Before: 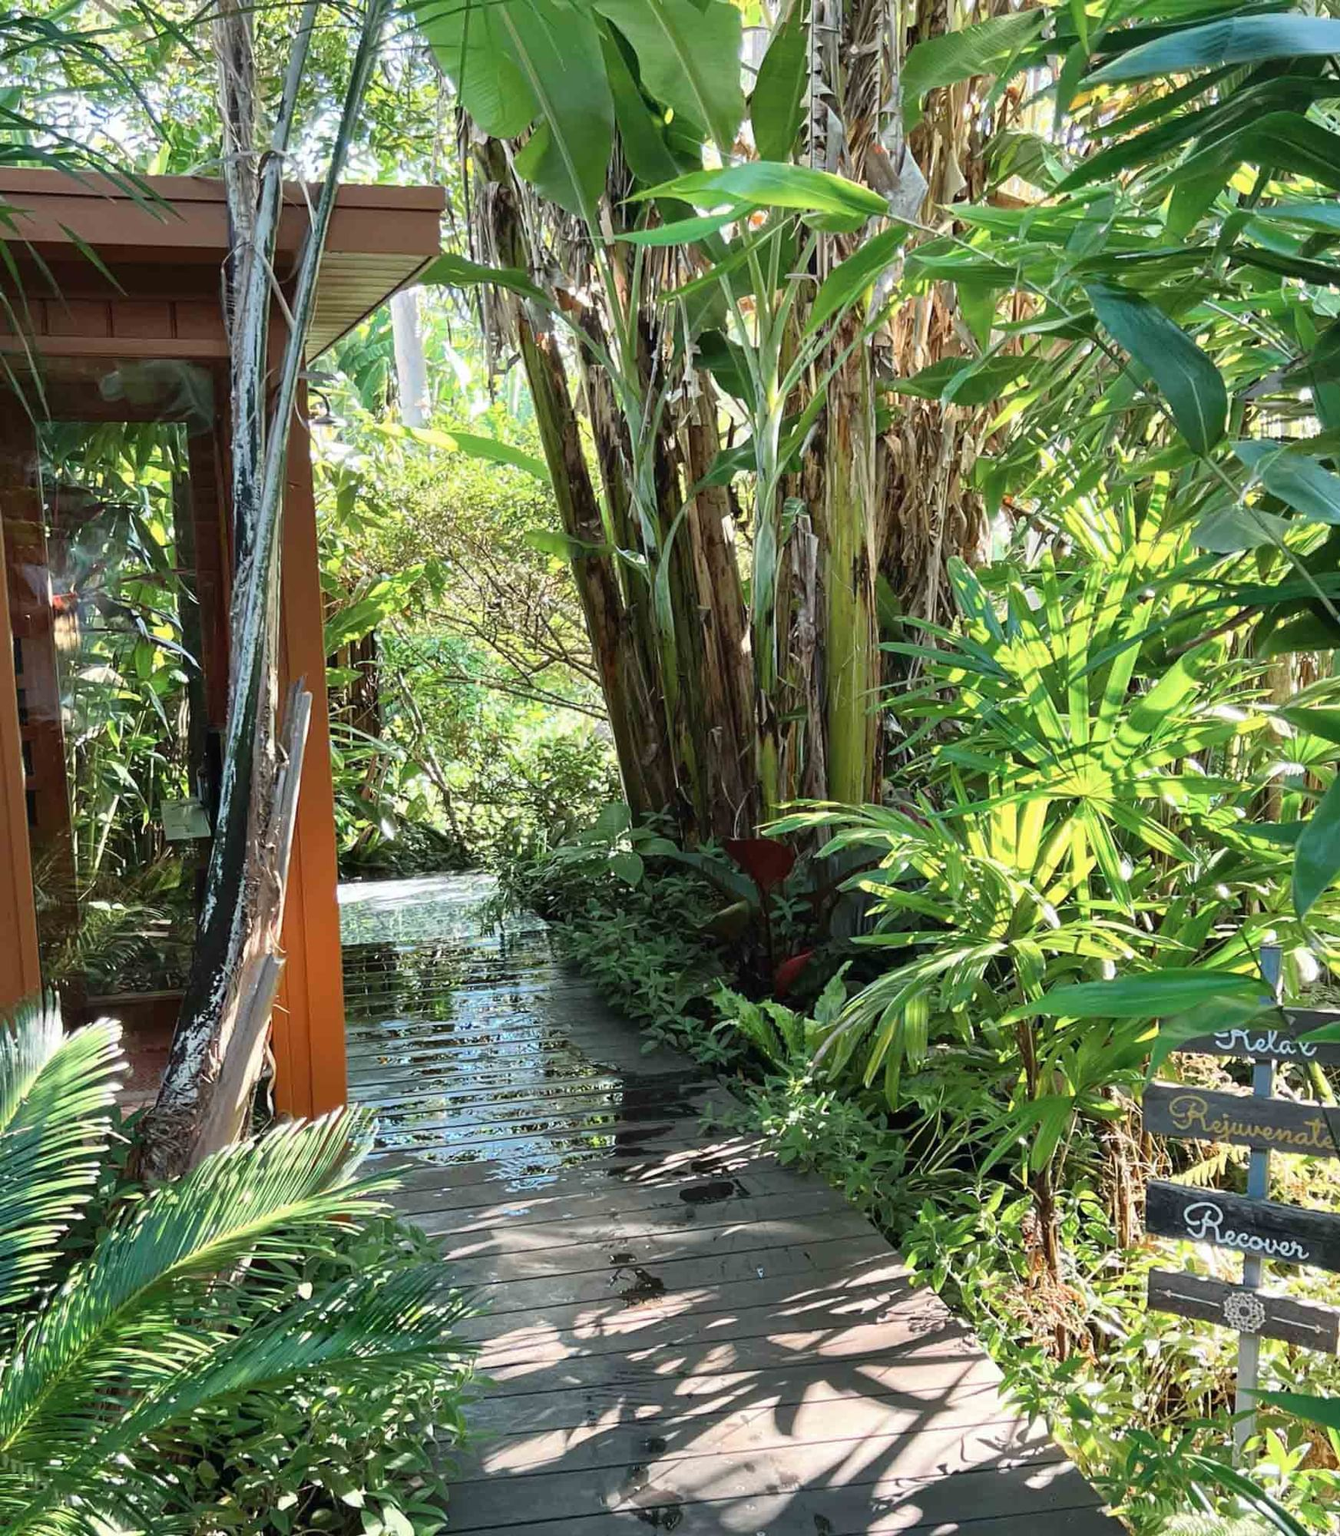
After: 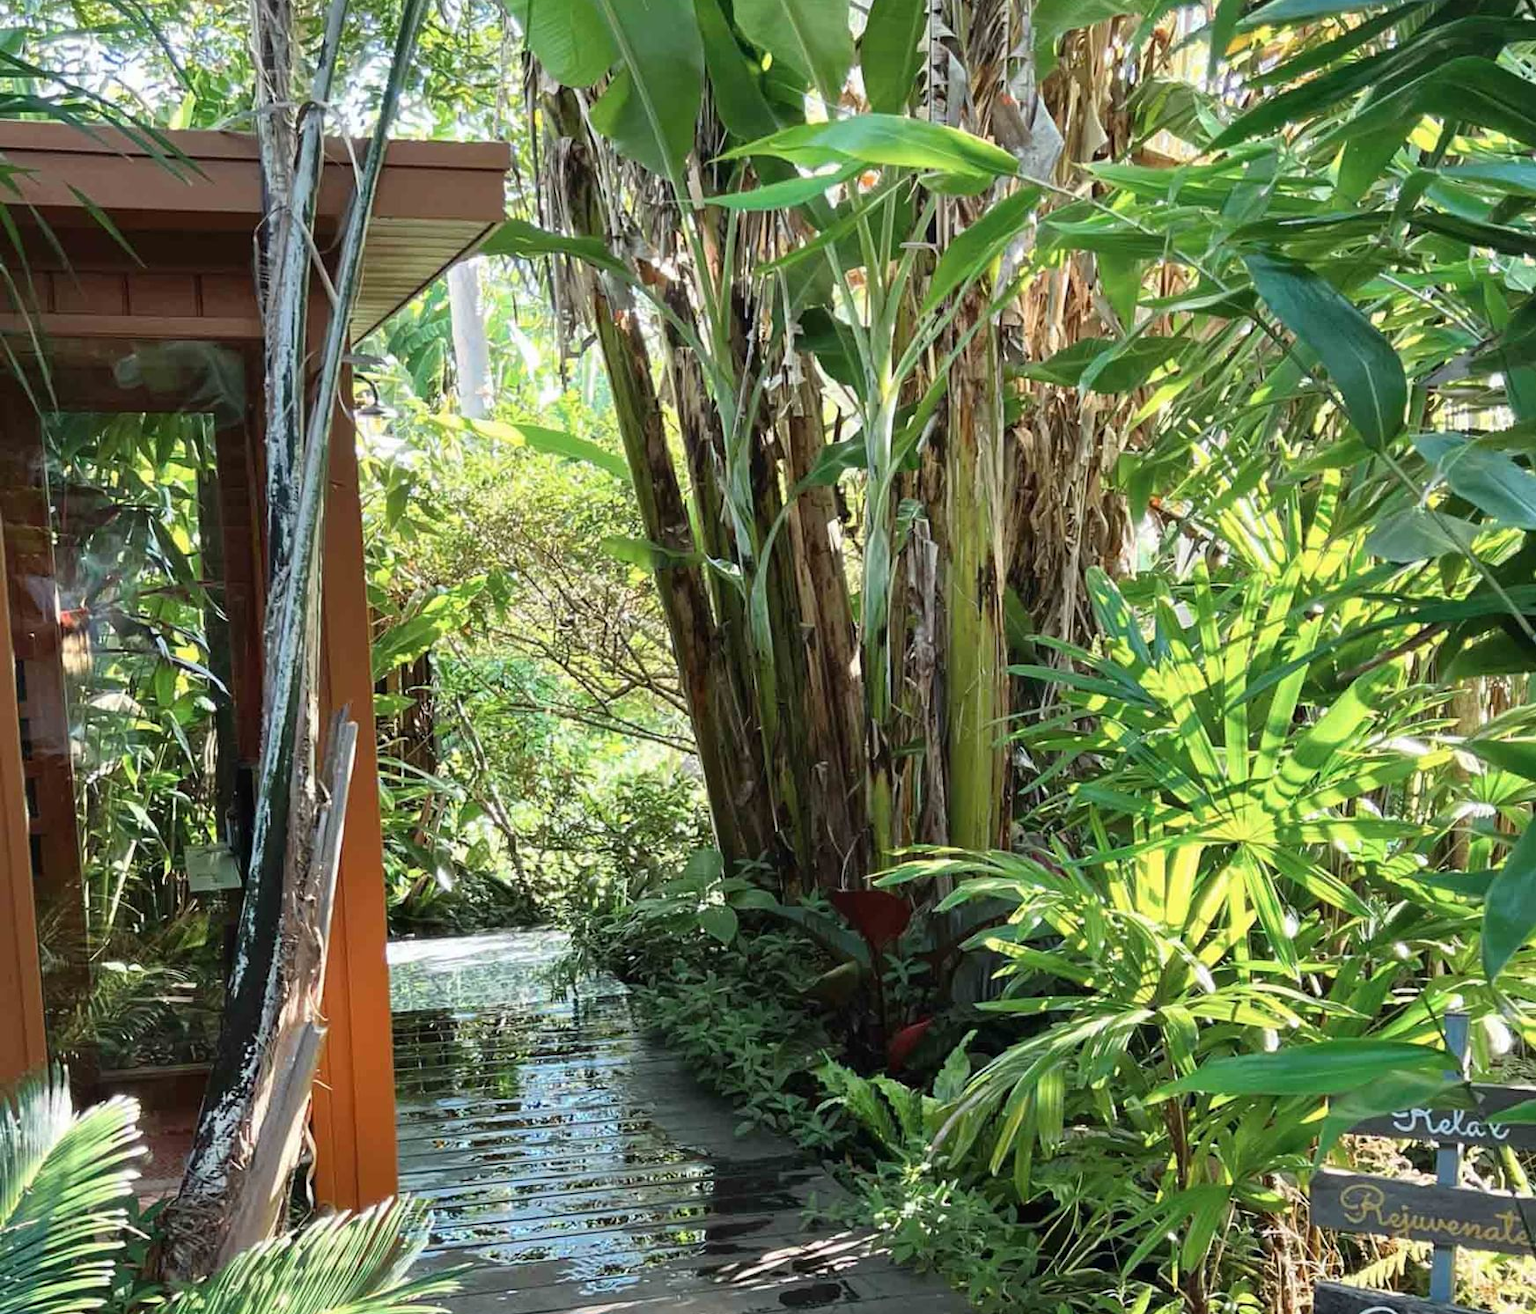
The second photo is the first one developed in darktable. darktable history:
crop: top 4.064%, bottom 21.265%
